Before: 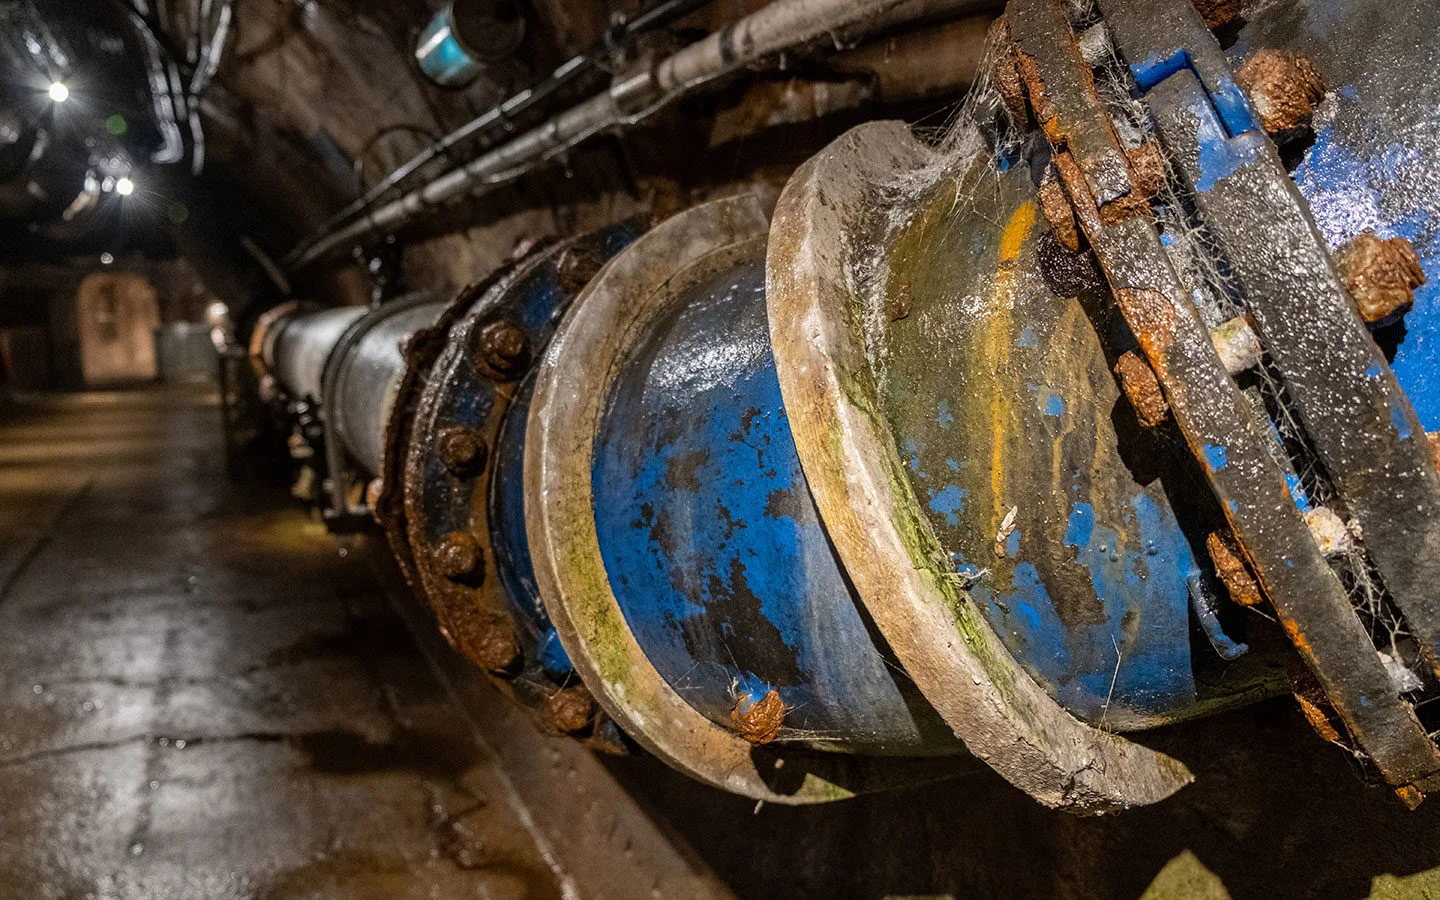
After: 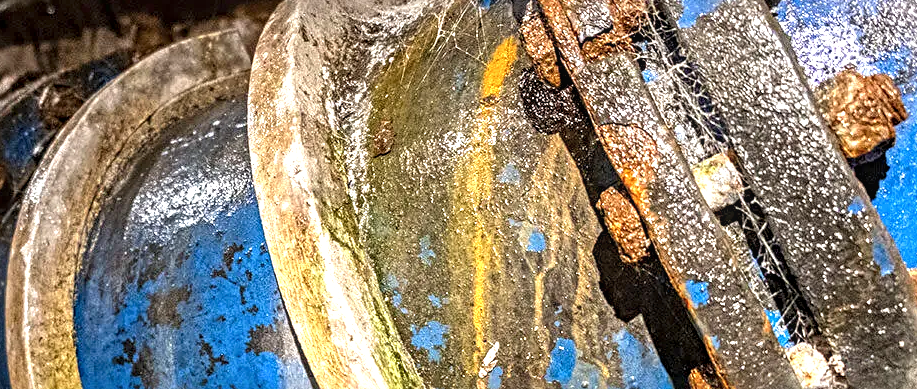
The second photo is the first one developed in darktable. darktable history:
exposure: exposure 0.95 EV, compensate highlight preservation false
local contrast: on, module defaults
crop: left 36.005%, top 18.293%, right 0.31%, bottom 38.444%
color balance rgb: on, module defaults
sharpen: radius 4.883
